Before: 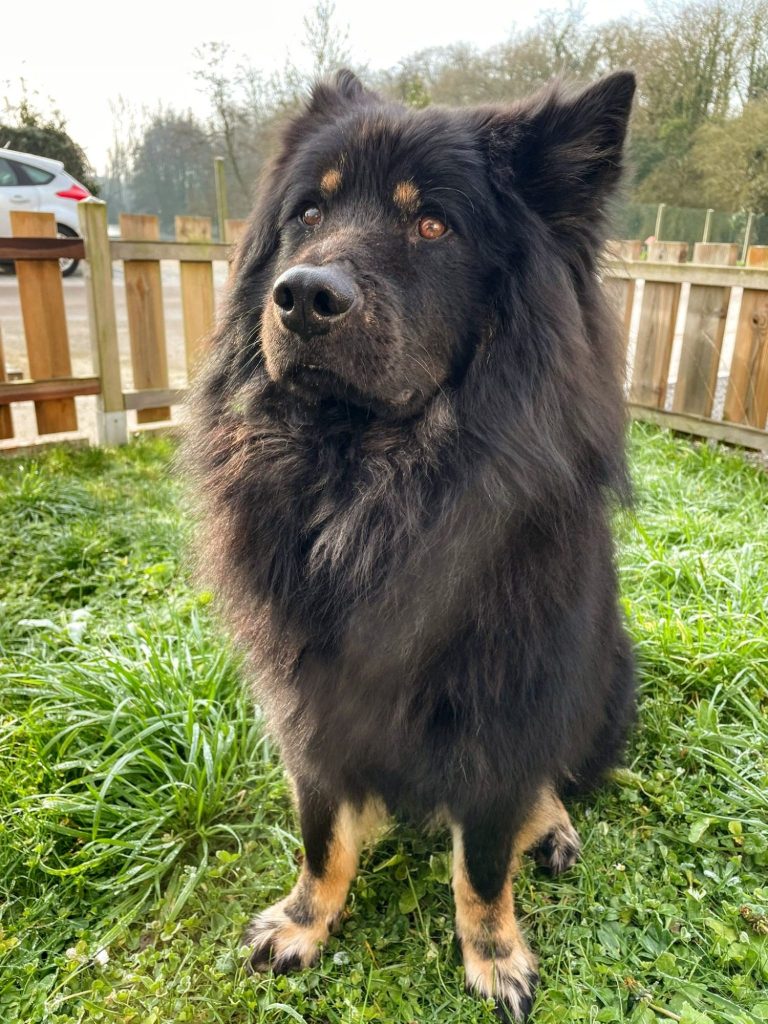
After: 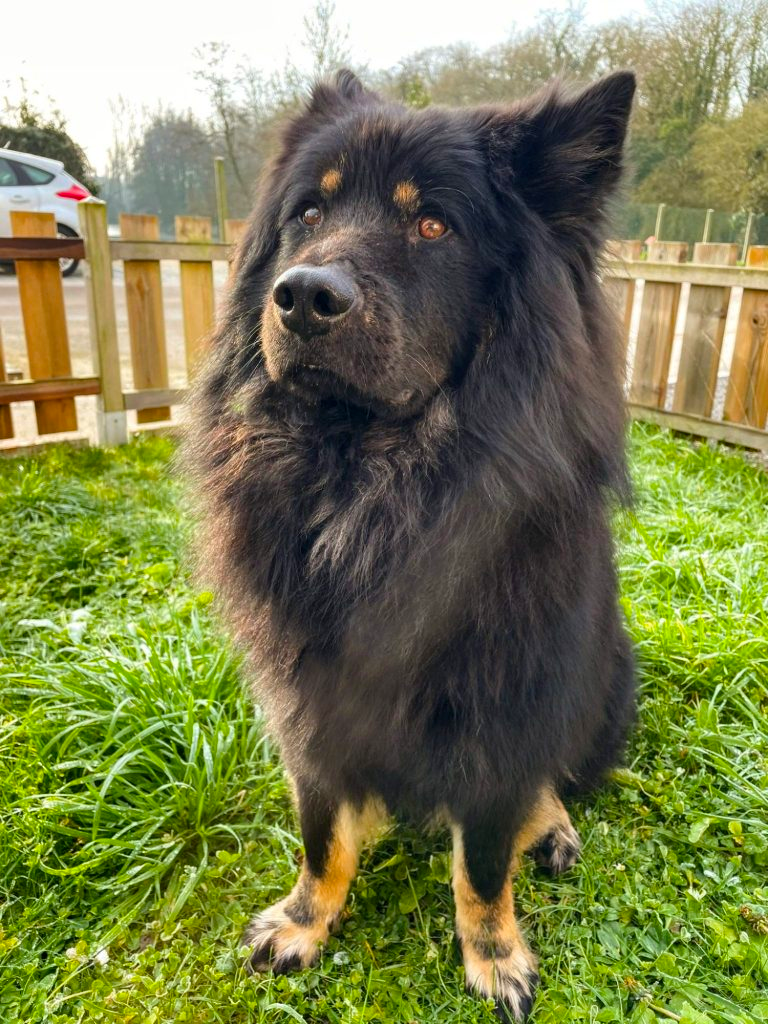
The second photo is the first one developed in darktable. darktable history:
color balance rgb: power › hue 212.2°, perceptual saturation grading › global saturation 29.677%
